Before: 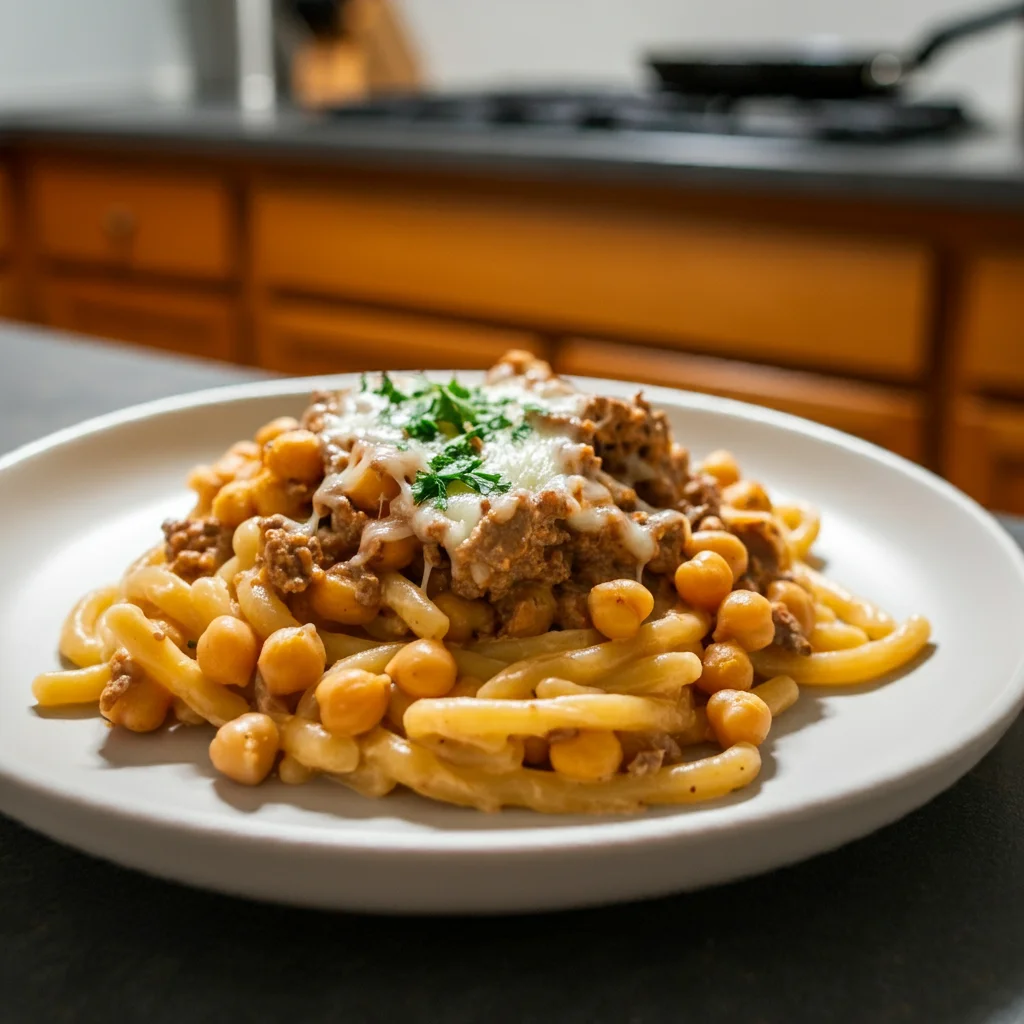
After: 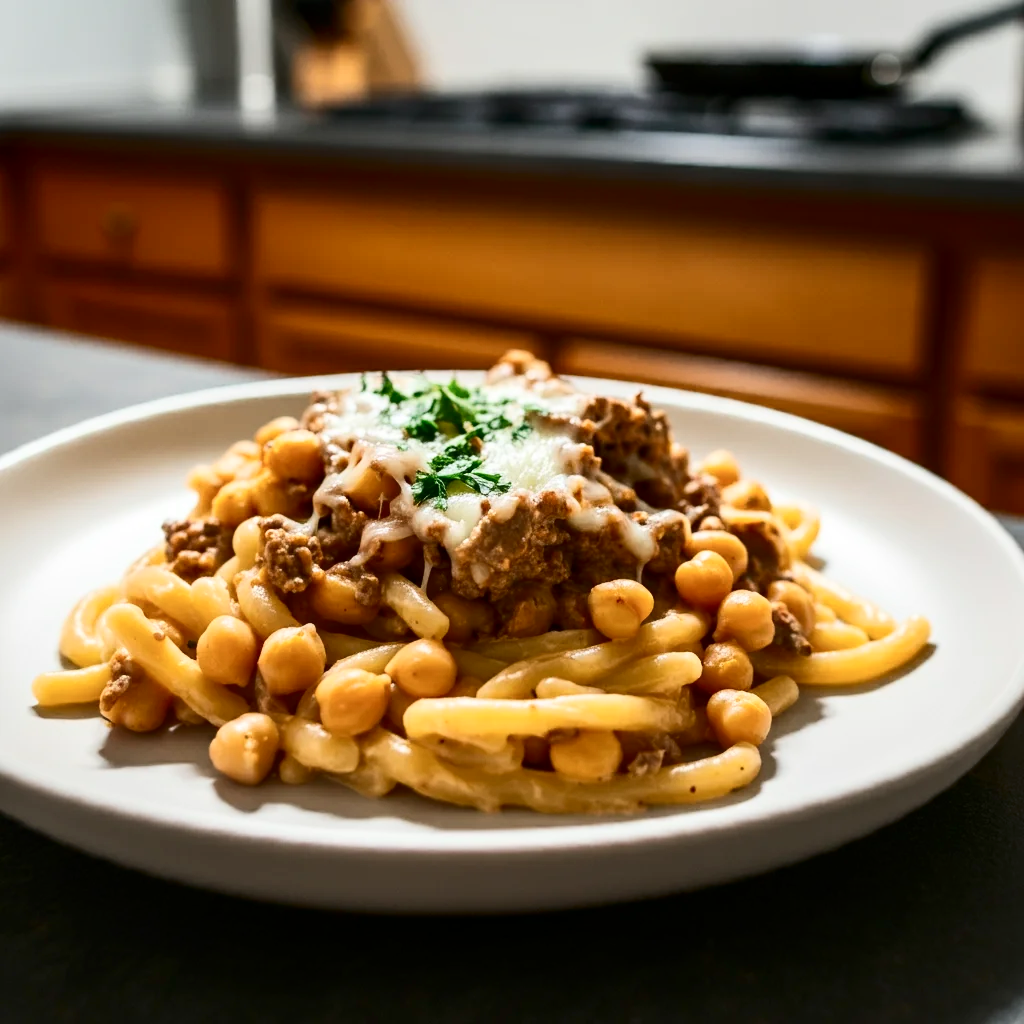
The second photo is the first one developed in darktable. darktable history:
contrast brightness saturation: contrast 0.28
tone equalizer: on, module defaults
